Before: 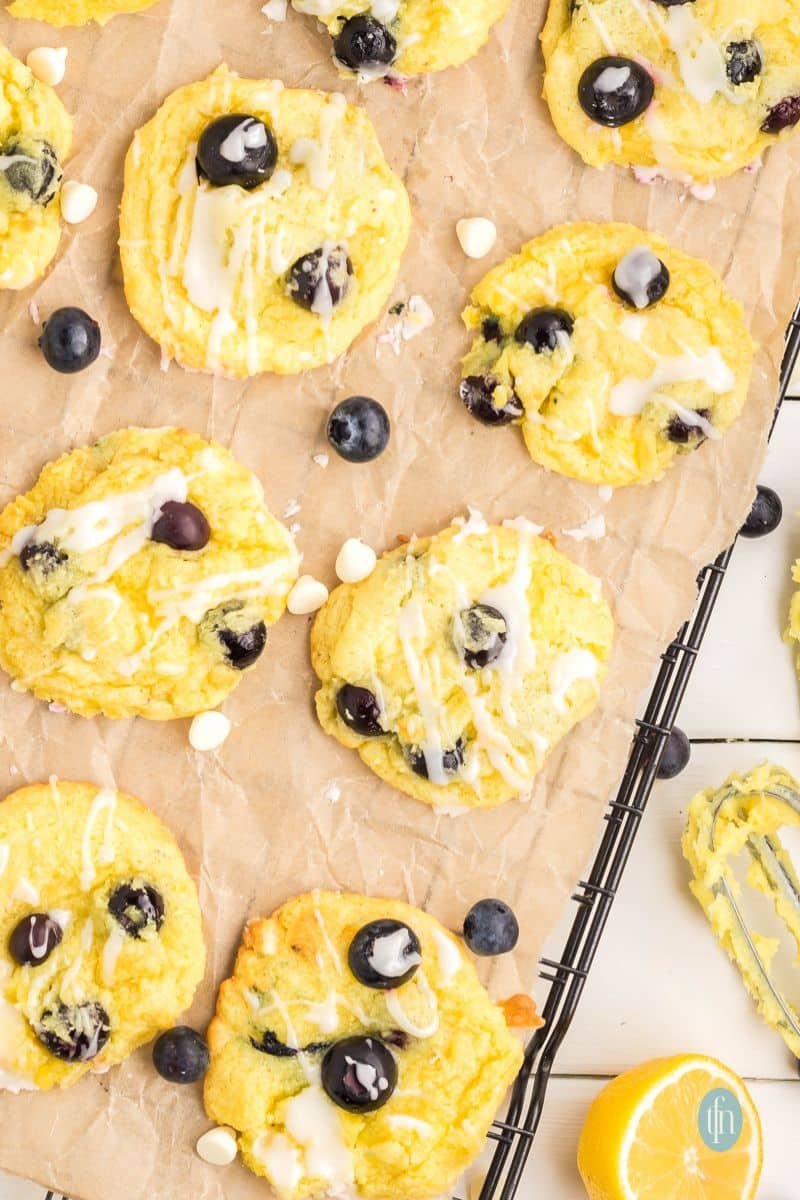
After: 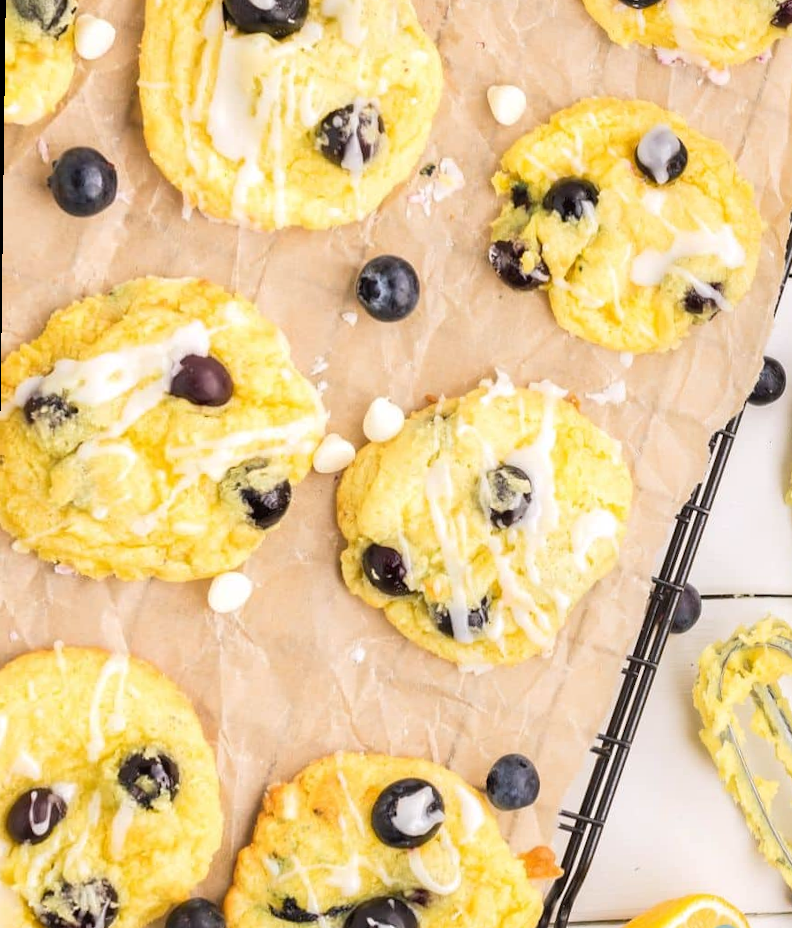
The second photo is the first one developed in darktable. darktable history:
white balance: red 1.004, blue 1.024
crop: top 7.625%, bottom 8.027%
rotate and perspective: rotation 0.679°, lens shift (horizontal) 0.136, crop left 0.009, crop right 0.991, crop top 0.078, crop bottom 0.95
